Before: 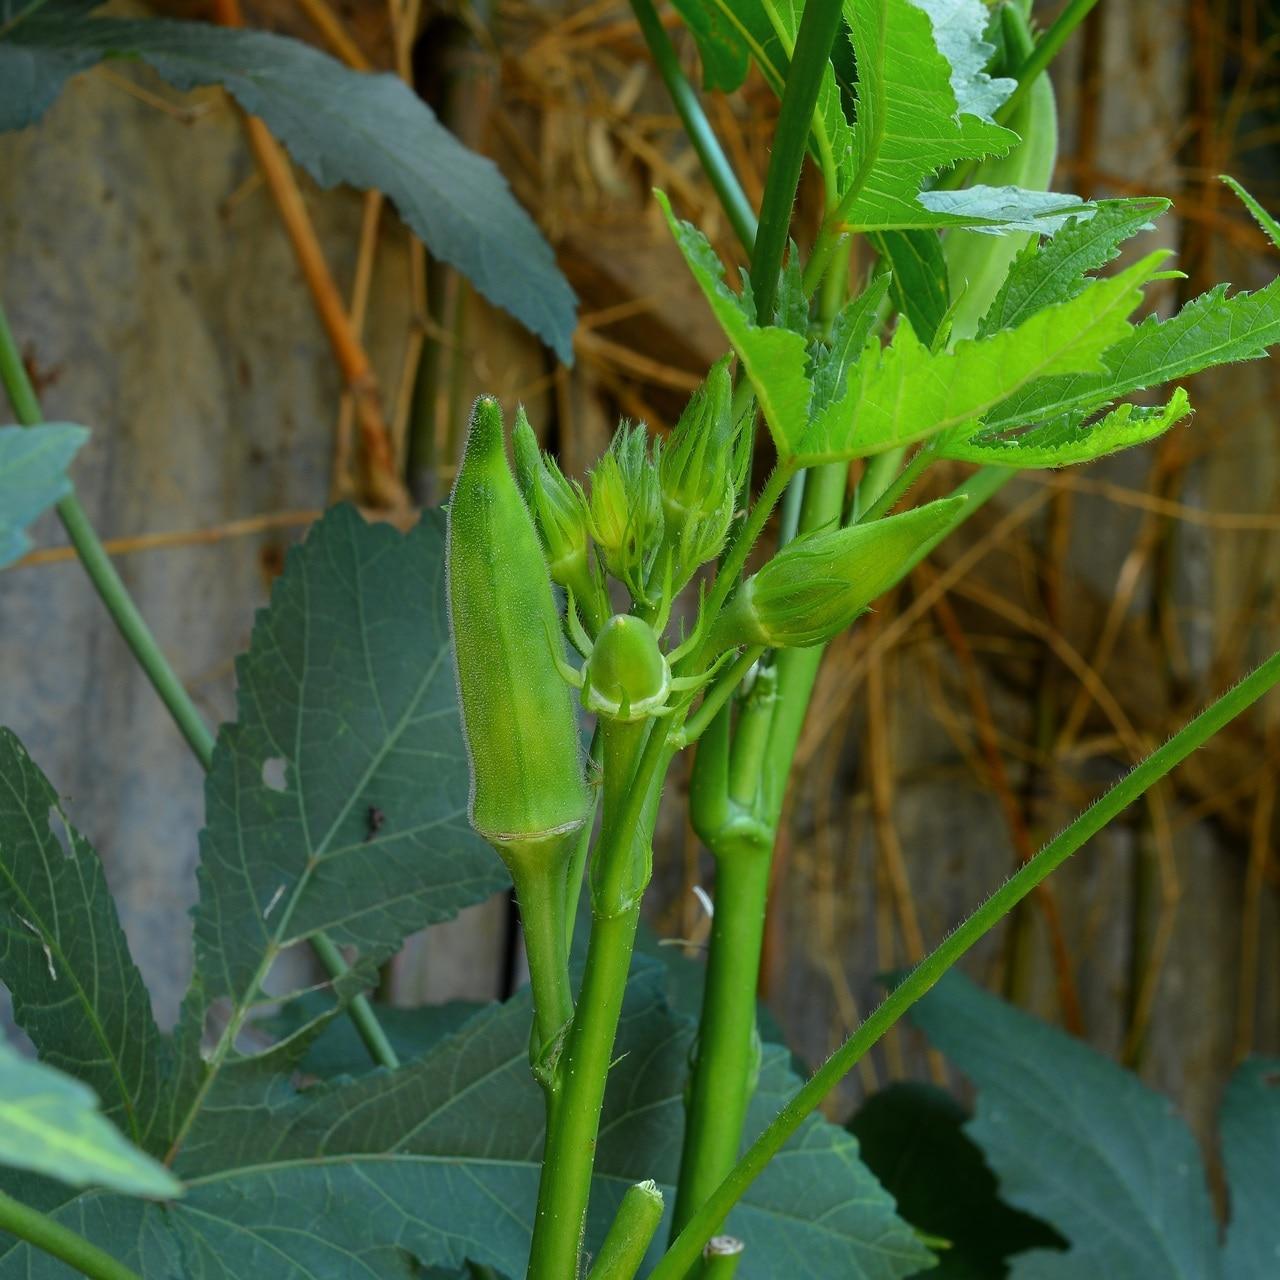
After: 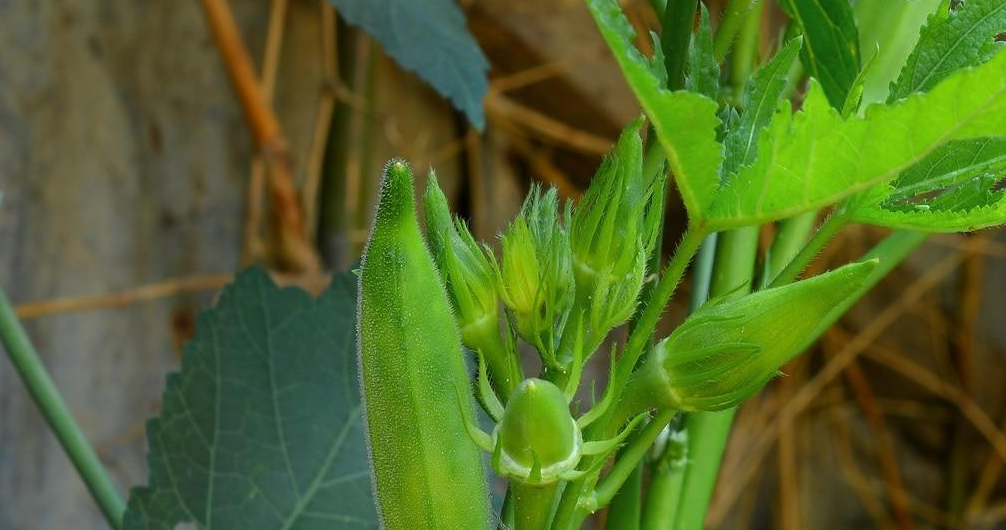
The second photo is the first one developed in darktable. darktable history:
crop: left 6.981%, top 18.443%, right 14.407%, bottom 40.146%
